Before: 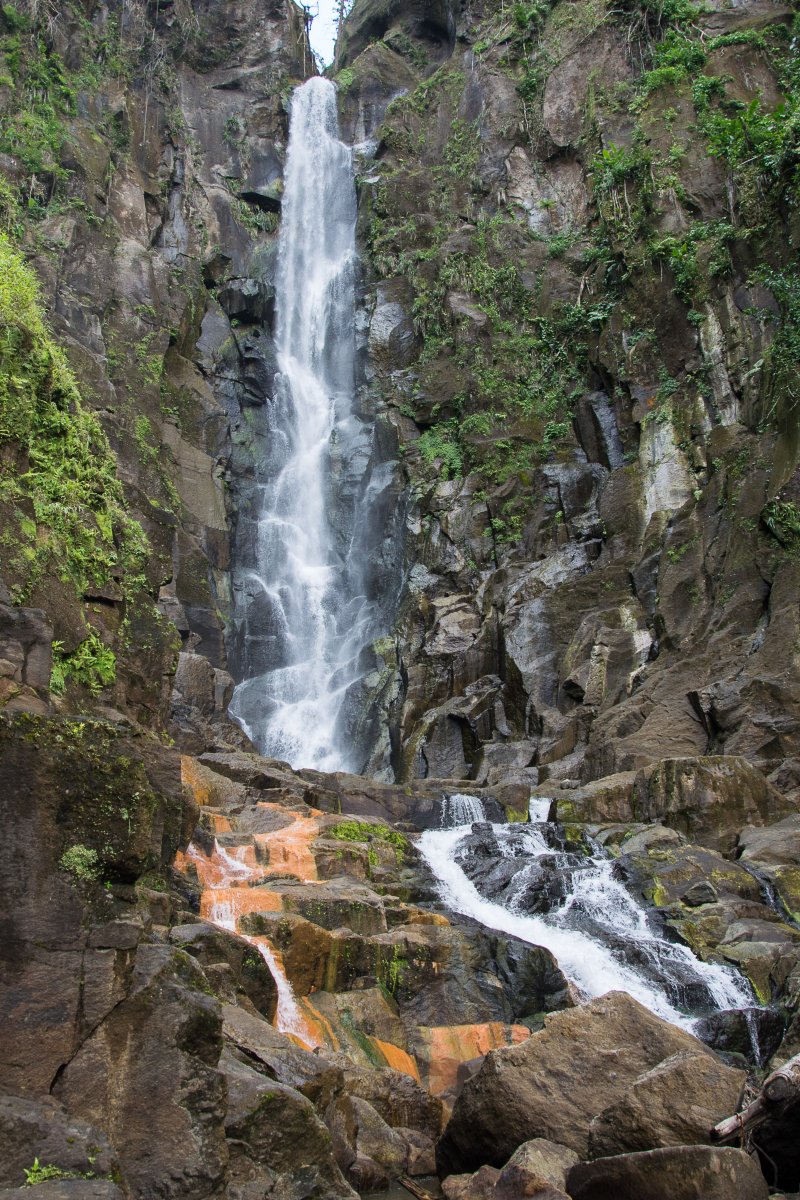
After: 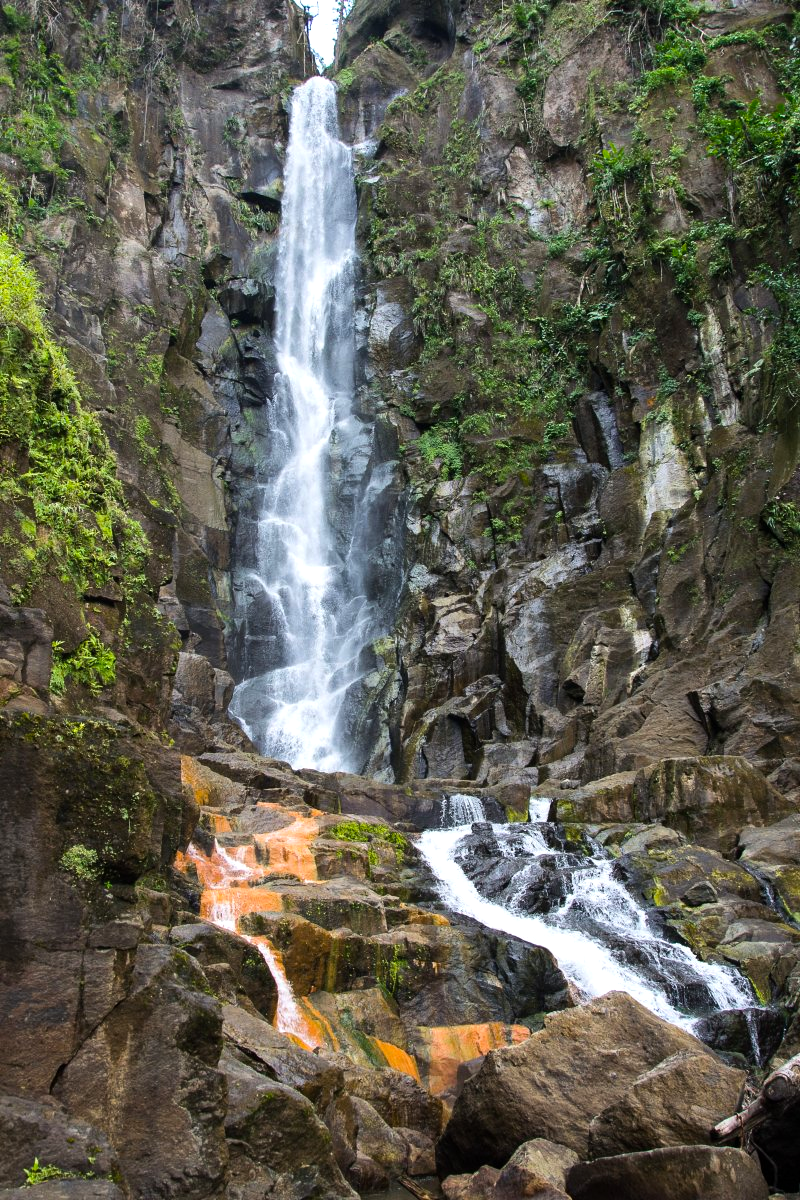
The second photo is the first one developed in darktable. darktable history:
tone equalizer: -8 EV -0.417 EV, -7 EV -0.389 EV, -6 EV -0.333 EV, -5 EV -0.222 EV, -3 EV 0.222 EV, -2 EV 0.333 EV, -1 EV 0.389 EV, +0 EV 0.417 EV, edges refinement/feathering 500, mask exposure compensation -1.57 EV, preserve details no
color balance rgb: perceptual saturation grading › global saturation 20%, global vibrance 10%
shadows and highlights: shadows 20.55, highlights -20.99, soften with gaussian
